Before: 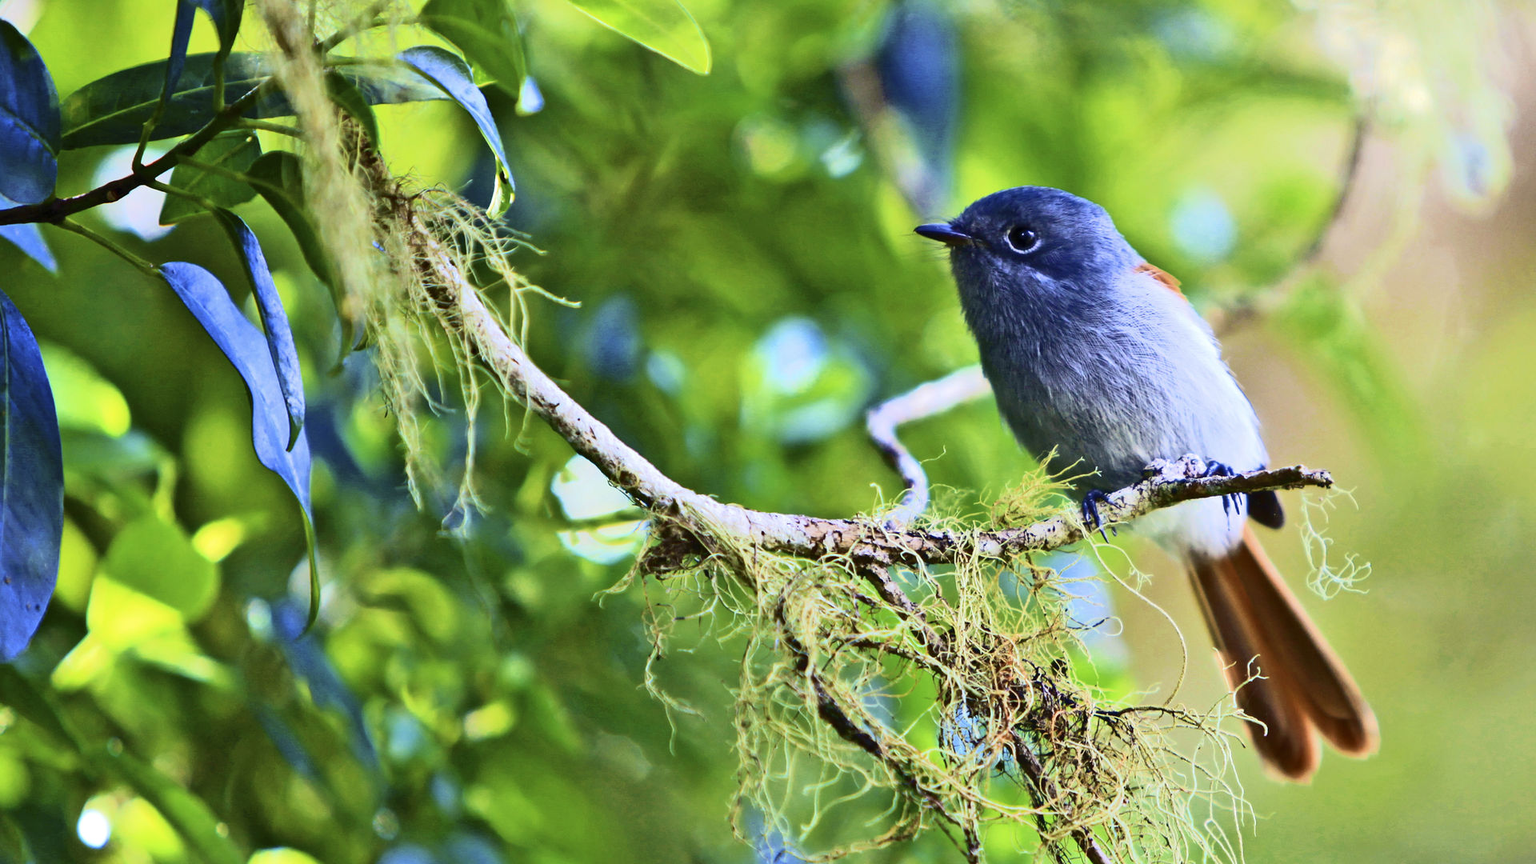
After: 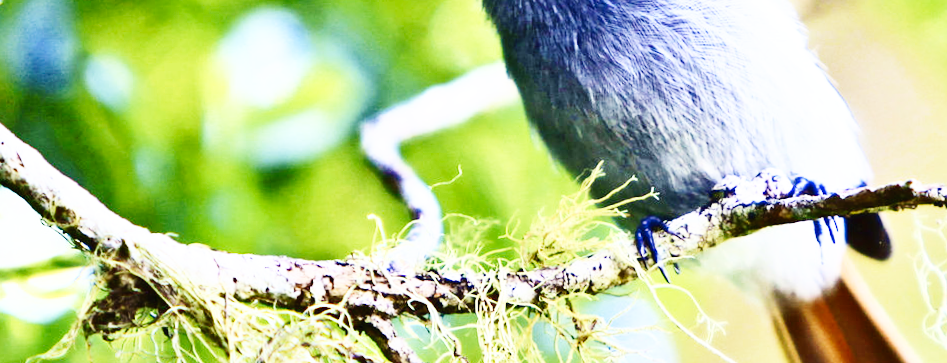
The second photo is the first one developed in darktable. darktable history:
base curve: curves: ch0 [(0, 0.003) (0.001, 0.002) (0.006, 0.004) (0.02, 0.022) (0.048, 0.086) (0.094, 0.234) (0.162, 0.431) (0.258, 0.629) (0.385, 0.8) (0.548, 0.918) (0.751, 0.988) (1, 1)], preserve colors none
rotate and perspective: rotation -1.32°, lens shift (horizontal) -0.031, crop left 0.015, crop right 0.985, crop top 0.047, crop bottom 0.982
crop: left 36.607%, top 34.735%, right 13.146%, bottom 30.611%
